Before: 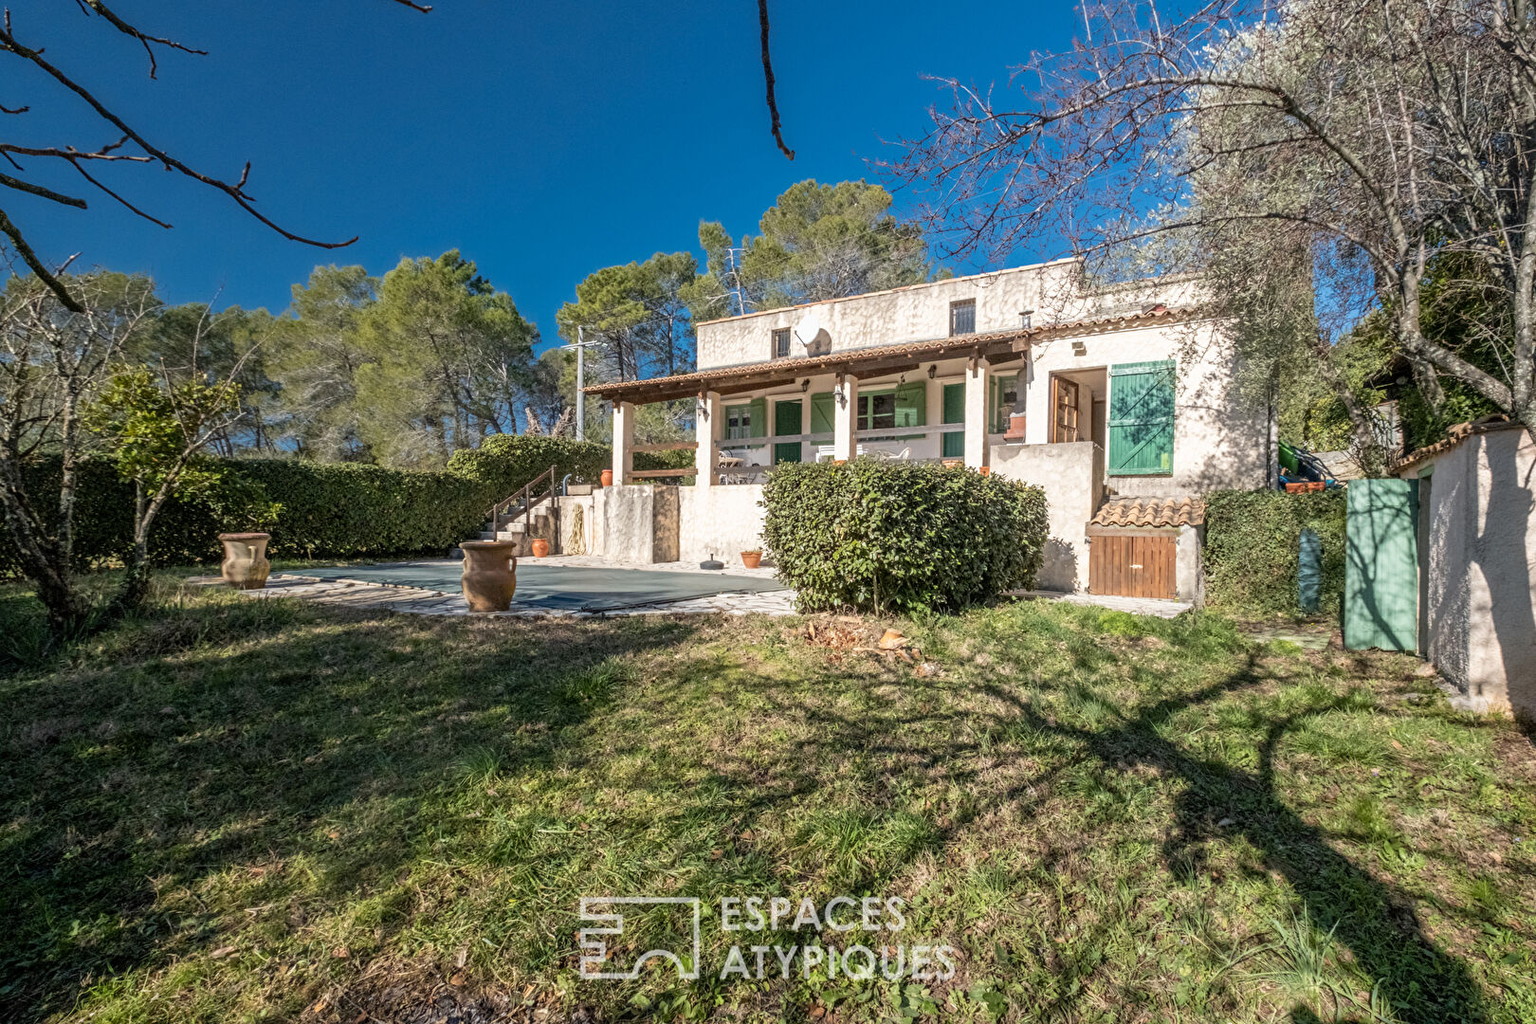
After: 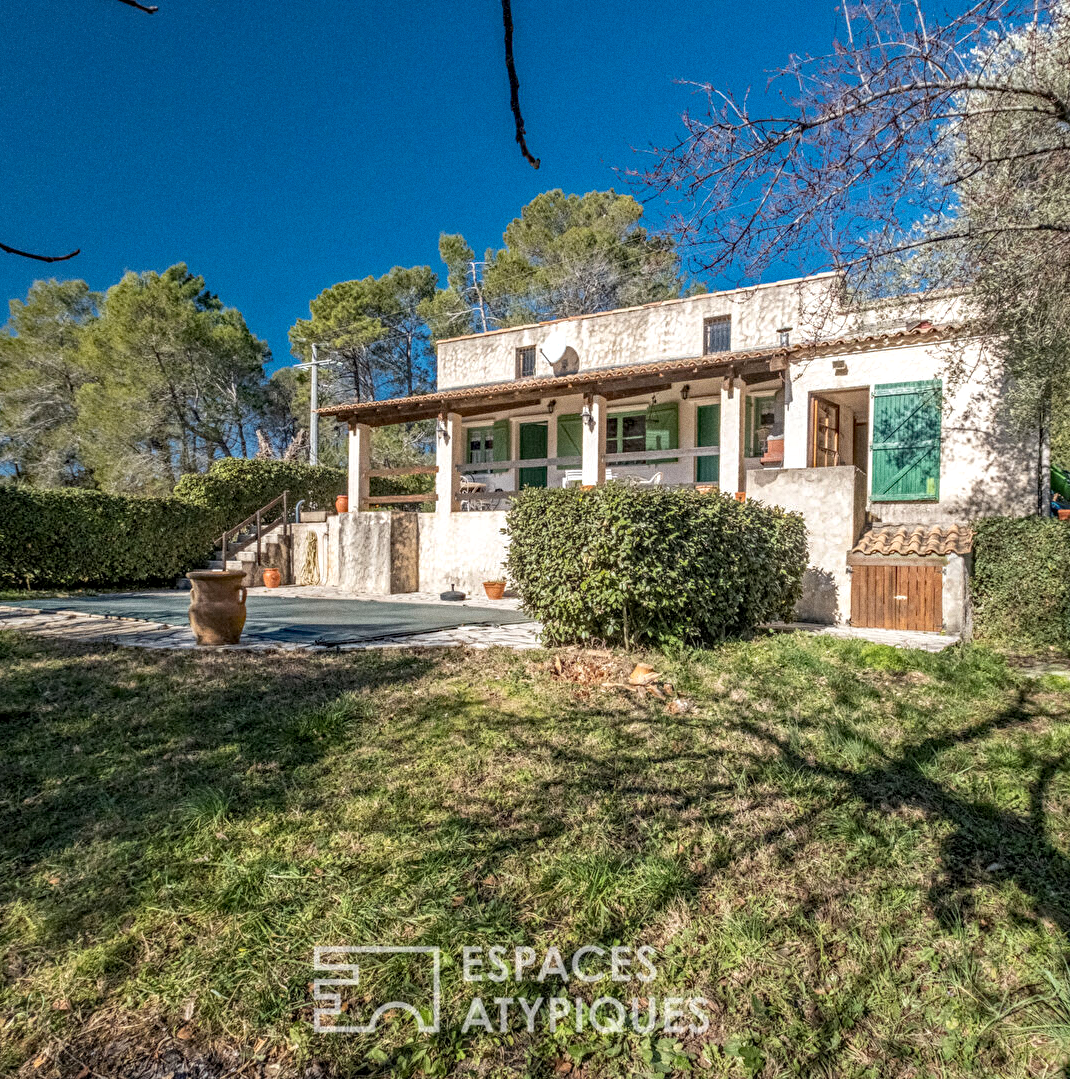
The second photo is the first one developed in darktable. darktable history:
local contrast: on, module defaults
grain: on, module defaults
shadows and highlights: shadows 20.91, highlights -35.45, soften with gaussian
haze removal: strength 0.29, distance 0.25, compatibility mode true, adaptive false
crop and rotate: left 18.442%, right 15.508%
